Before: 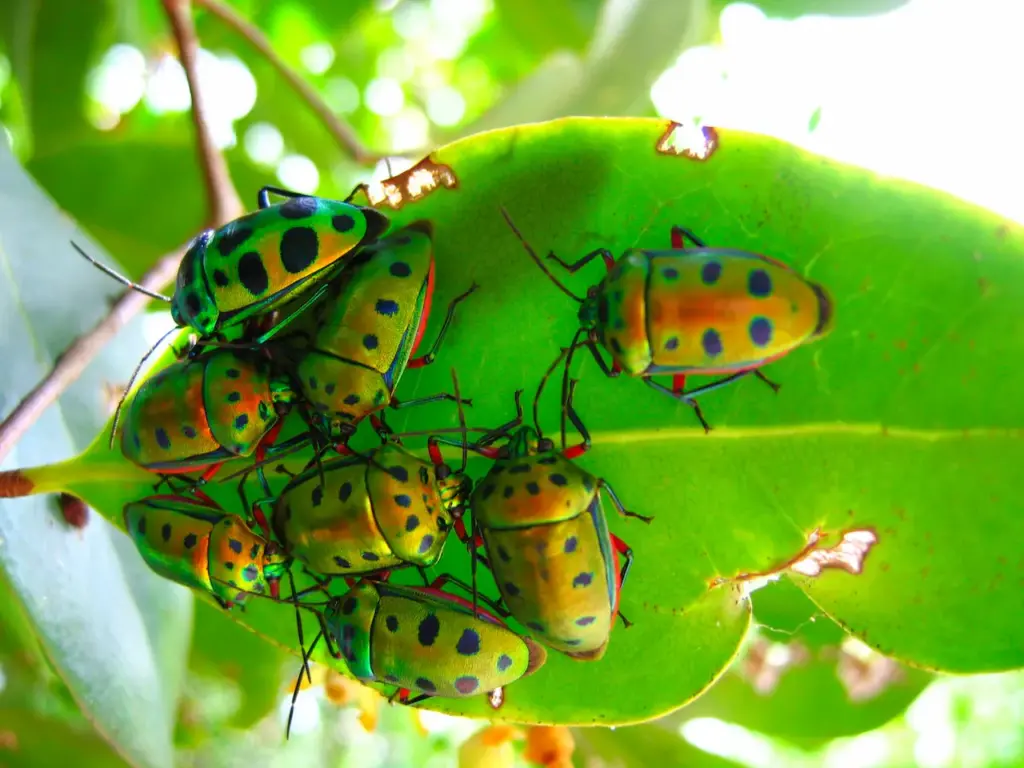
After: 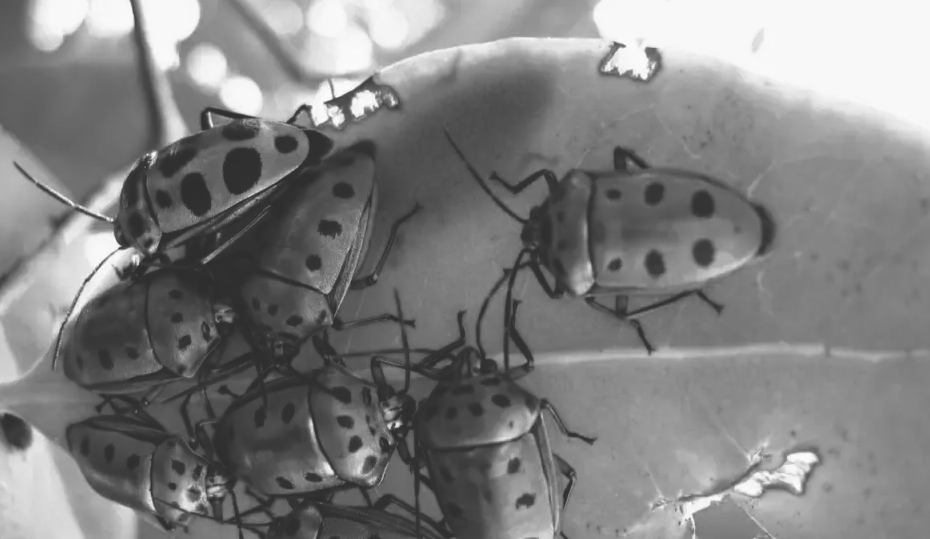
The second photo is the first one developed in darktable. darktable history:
crop: left 5.596%, top 10.314%, right 3.534%, bottom 19.395%
monochrome: a 32, b 64, size 2.3
rgb curve: curves: ch0 [(0, 0.186) (0.314, 0.284) (0.775, 0.708) (1, 1)], compensate middle gray true, preserve colors none
